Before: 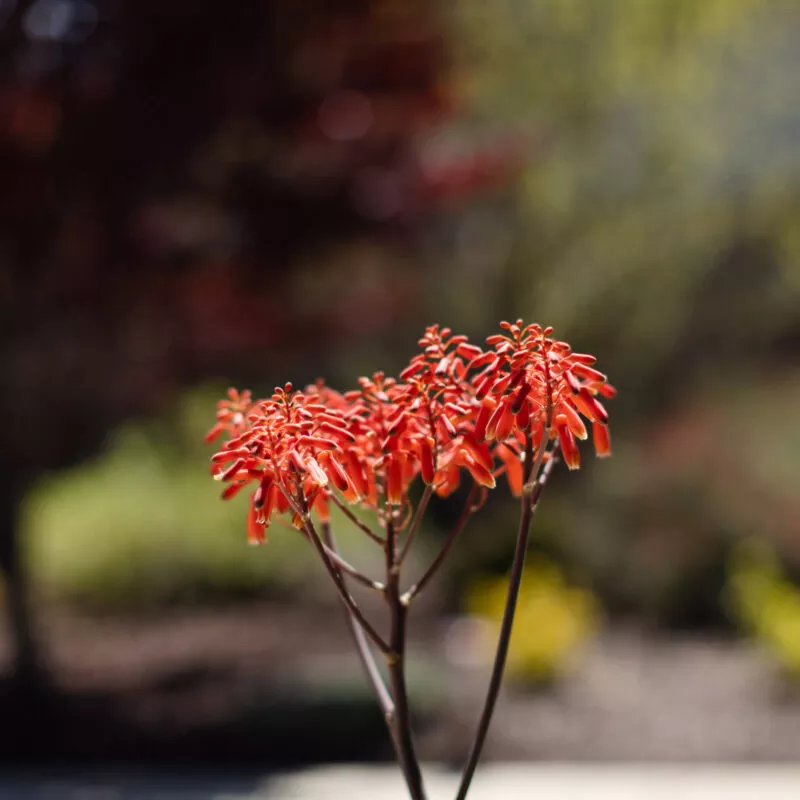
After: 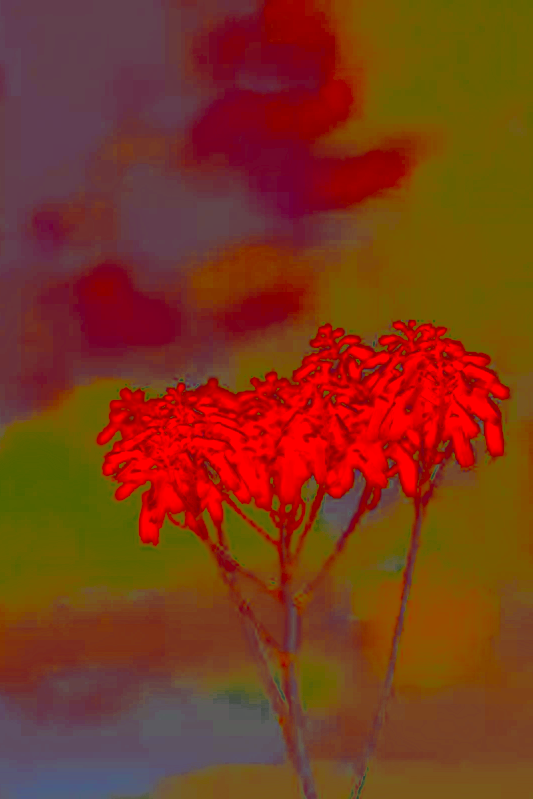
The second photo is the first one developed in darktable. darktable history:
color zones: curves: ch0 [(0.035, 0.242) (0.25, 0.5) (0.384, 0.214) (0.488, 0.255) (0.75, 0.5)]; ch1 [(0.063, 0.379) (0.25, 0.5) (0.354, 0.201) (0.489, 0.085) (0.729, 0.271)]; ch2 [(0.25, 0.5) (0.38, 0.517) (0.442, 0.51) (0.735, 0.456)]
color balance rgb: shadows lift › chroma 3%, shadows lift › hue 280.8°, power › hue 330°, highlights gain › chroma 3%, highlights gain › hue 75.6°, global offset › luminance 1.5%, perceptual saturation grading › global saturation 20%, perceptual saturation grading › highlights -25%, perceptual saturation grading › shadows 50%, global vibrance 30%
crop and rotate: left 13.537%, right 19.796%
exposure: exposure 2.04 EV, compensate highlight preservation false
contrast brightness saturation: contrast -0.99, brightness -0.17, saturation 0.75
white balance: emerald 1
